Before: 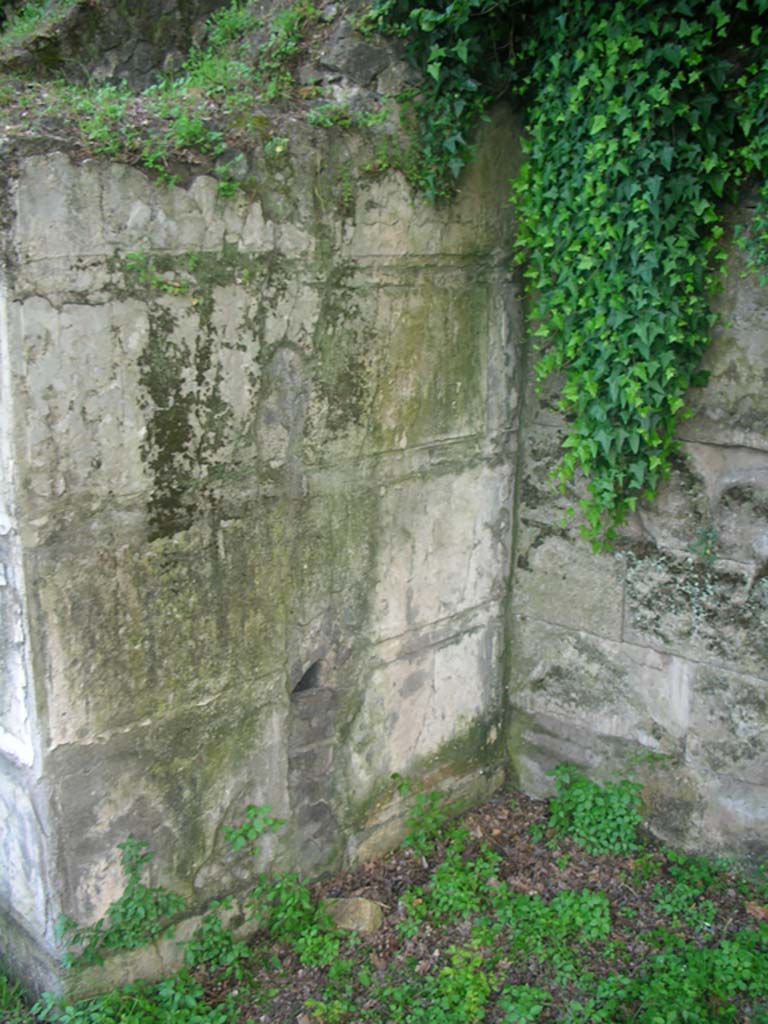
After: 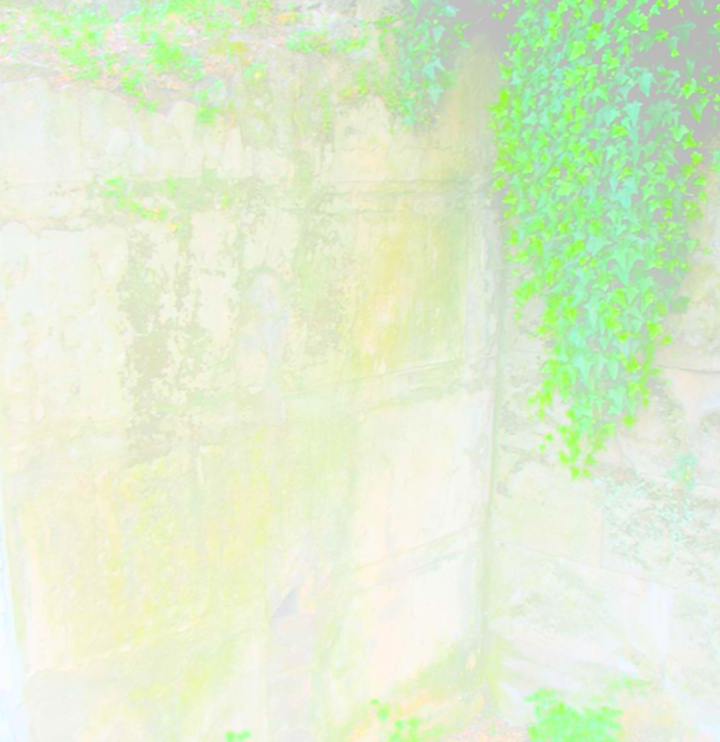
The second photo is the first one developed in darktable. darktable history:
crop: left 2.737%, top 7.287%, right 3.421%, bottom 20.179%
filmic rgb: black relative exposure -7.75 EV, white relative exposure 4.4 EV, threshold 3 EV, target black luminance 0%, hardness 3.76, latitude 50.51%, contrast 1.074, highlights saturation mix 10%, shadows ↔ highlights balance -0.22%, color science v4 (2020), enable highlight reconstruction true
shadows and highlights: low approximation 0.01, soften with gaussian
bloom: size 70%, threshold 25%, strength 70%
